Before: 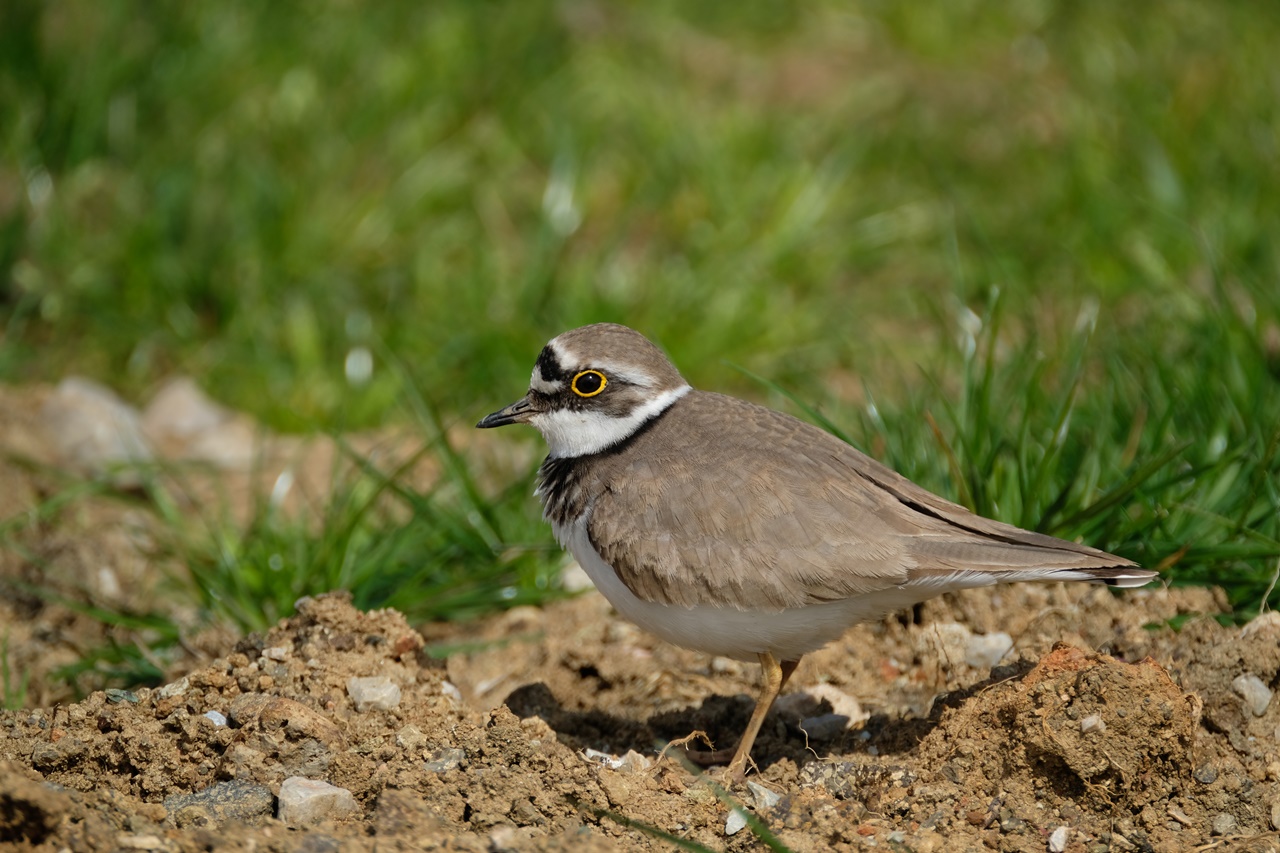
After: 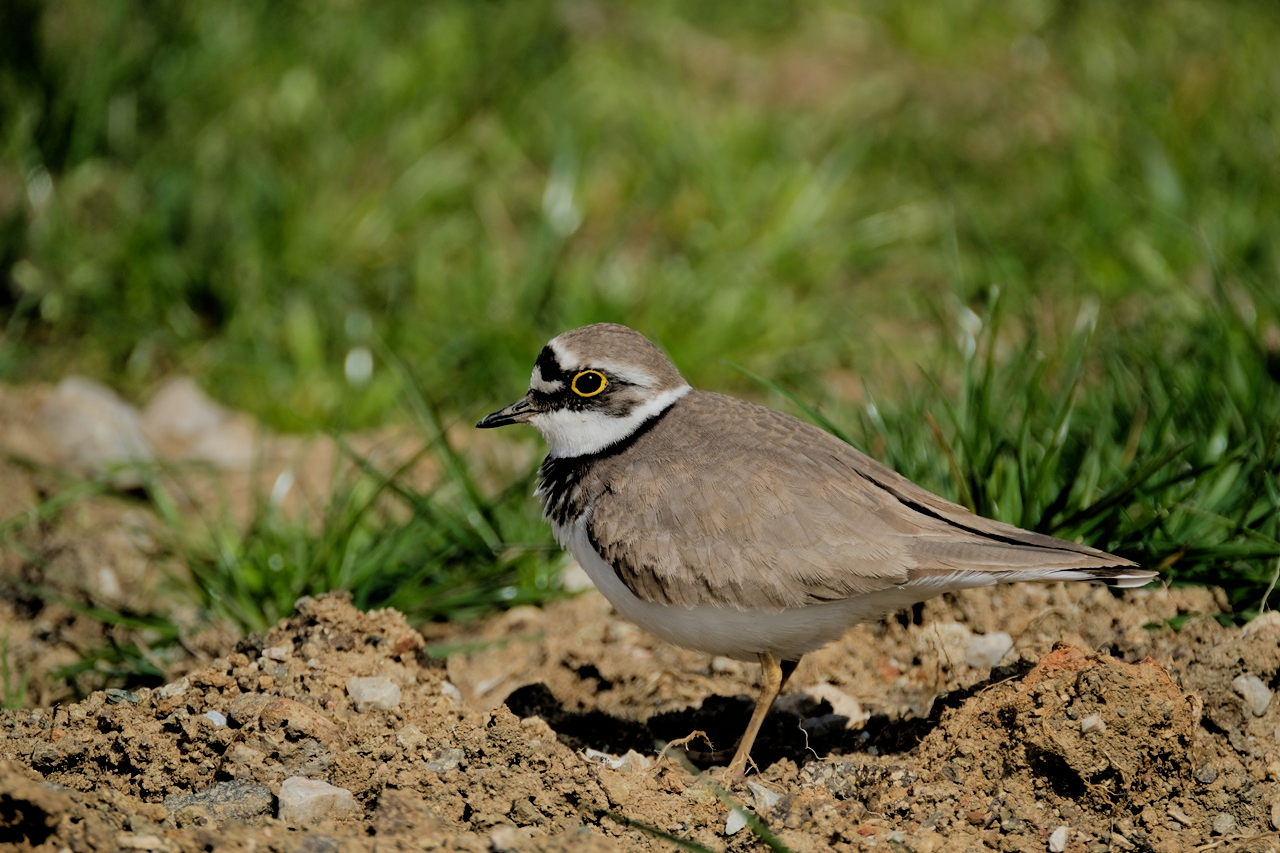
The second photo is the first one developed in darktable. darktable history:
filmic rgb: black relative exposure -4.4 EV, white relative exposure 5.04 EV, hardness 2.19, latitude 40.59%, contrast 1.148, highlights saturation mix 10.13%, shadows ↔ highlights balance 1.03%
